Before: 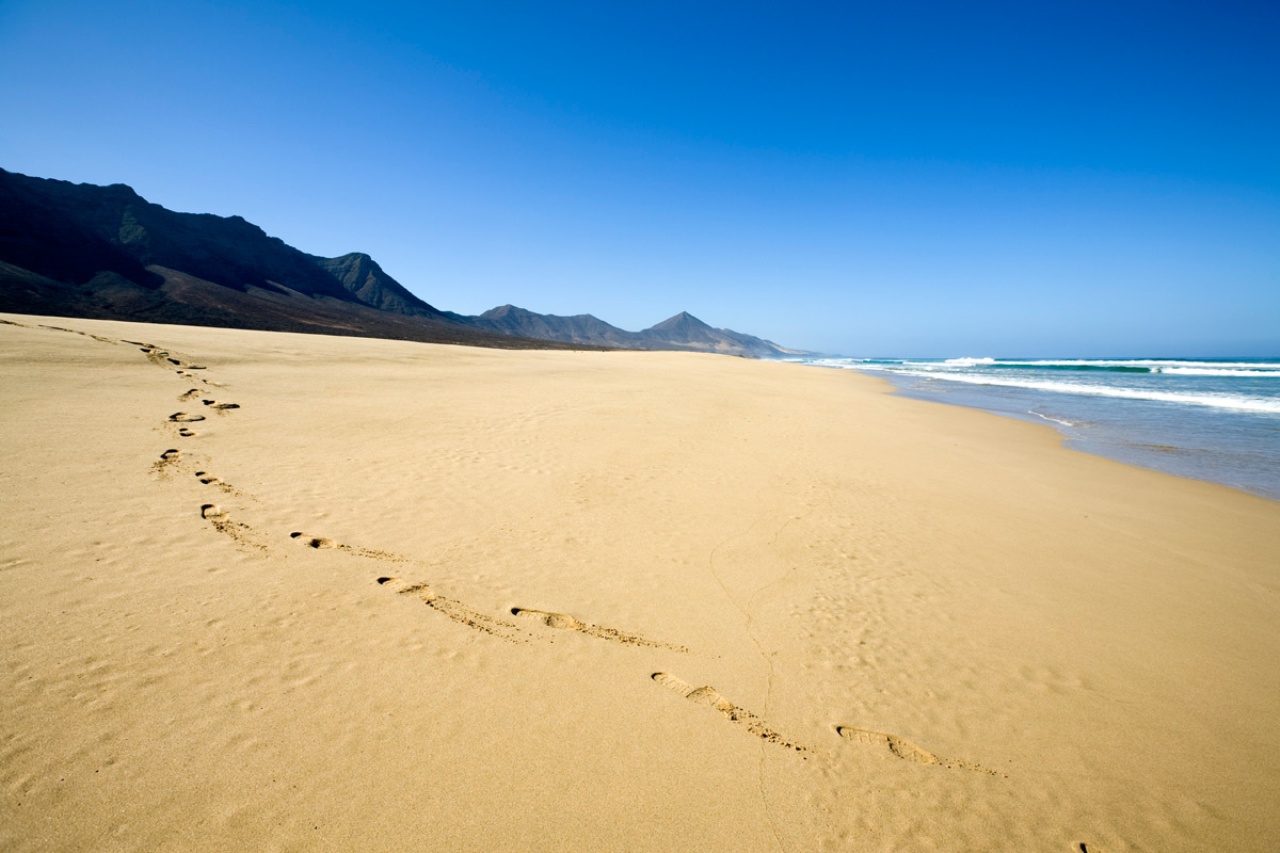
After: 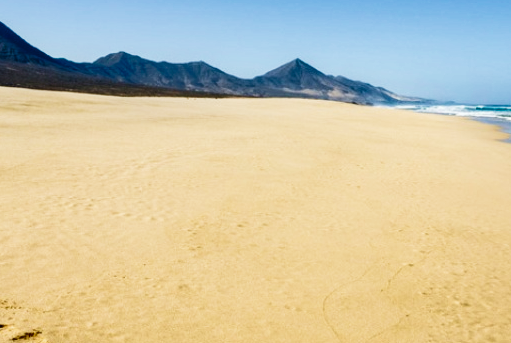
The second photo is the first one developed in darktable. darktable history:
crop: left 30.262%, top 29.729%, right 29.744%, bottom 30.06%
local contrast: detail 130%
velvia: on, module defaults
tone curve: curves: ch0 [(0, 0.023) (0.104, 0.058) (0.21, 0.162) (0.469, 0.524) (0.579, 0.65) (0.725, 0.8) (0.858, 0.903) (1, 0.974)]; ch1 [(0, 0) (0.414, 0.395) (0.447, 0.447) (0.502, 0.501) (0.521, 0.512) (0.566, 0.566) (0.618, 0.61) (0.654, 0.642) (1, 1)]; ch2 [(0, 0) (0.369, 0.388) (0.437, 0.453) (0.492, 0.485) (0.524, 0.508) (0.553, 0.566) (0.583, 0.608) (1, 1)], preserve colors none
shadows and highlights: shadows 52.69, highlights color adjustment 56.44%, soften with gaussian
